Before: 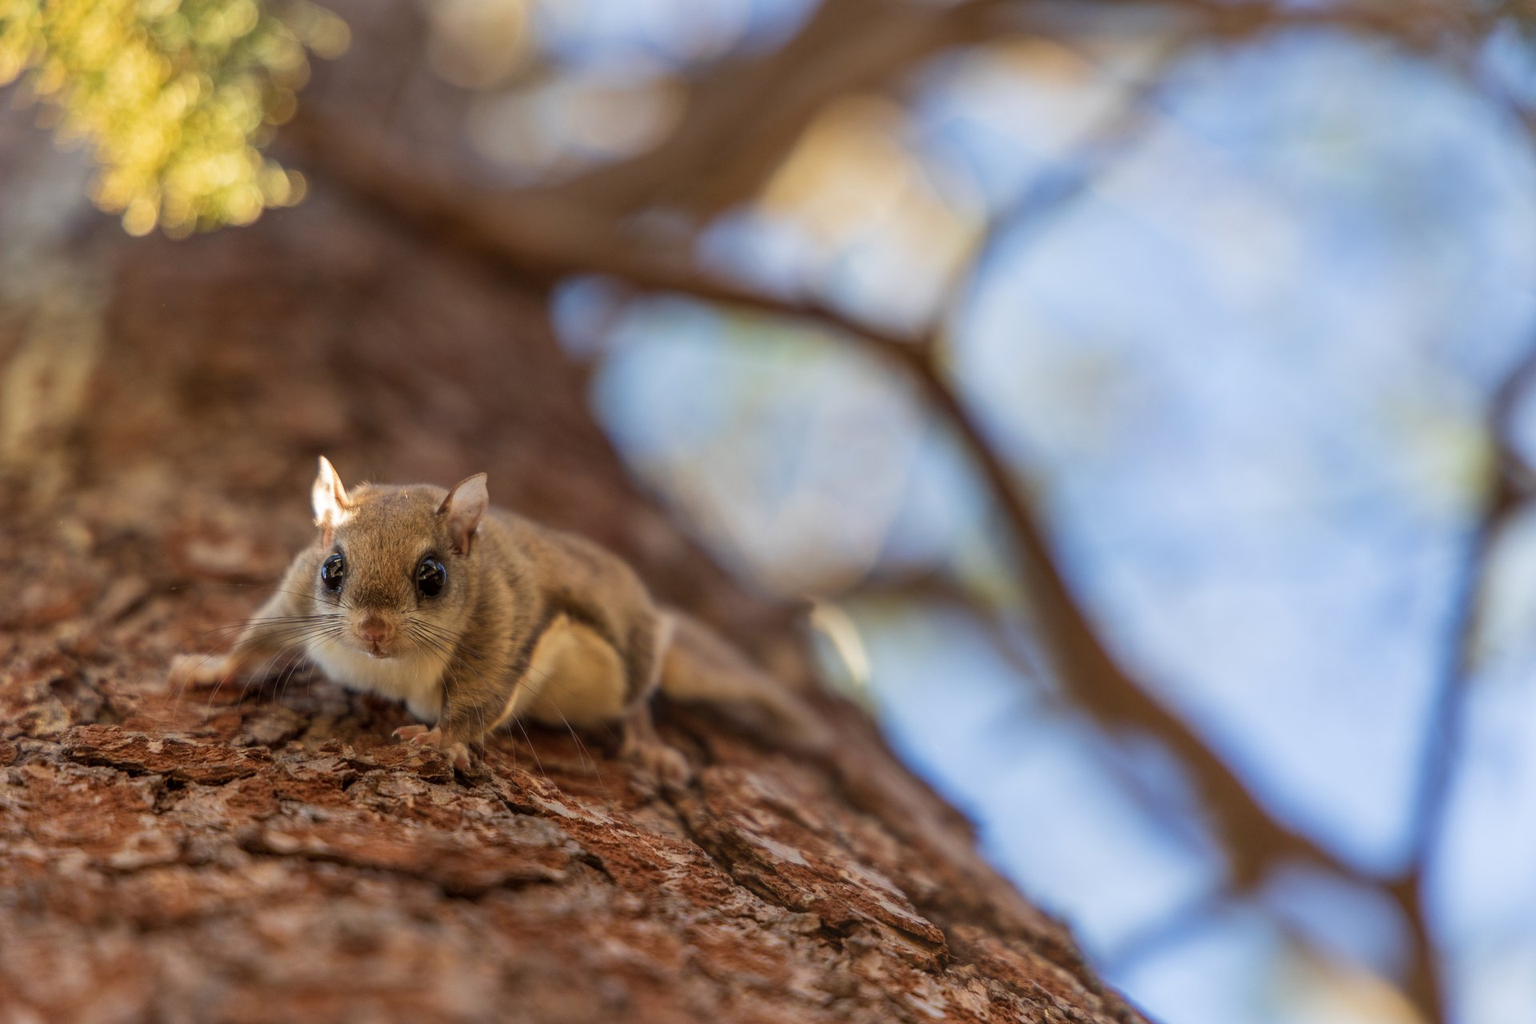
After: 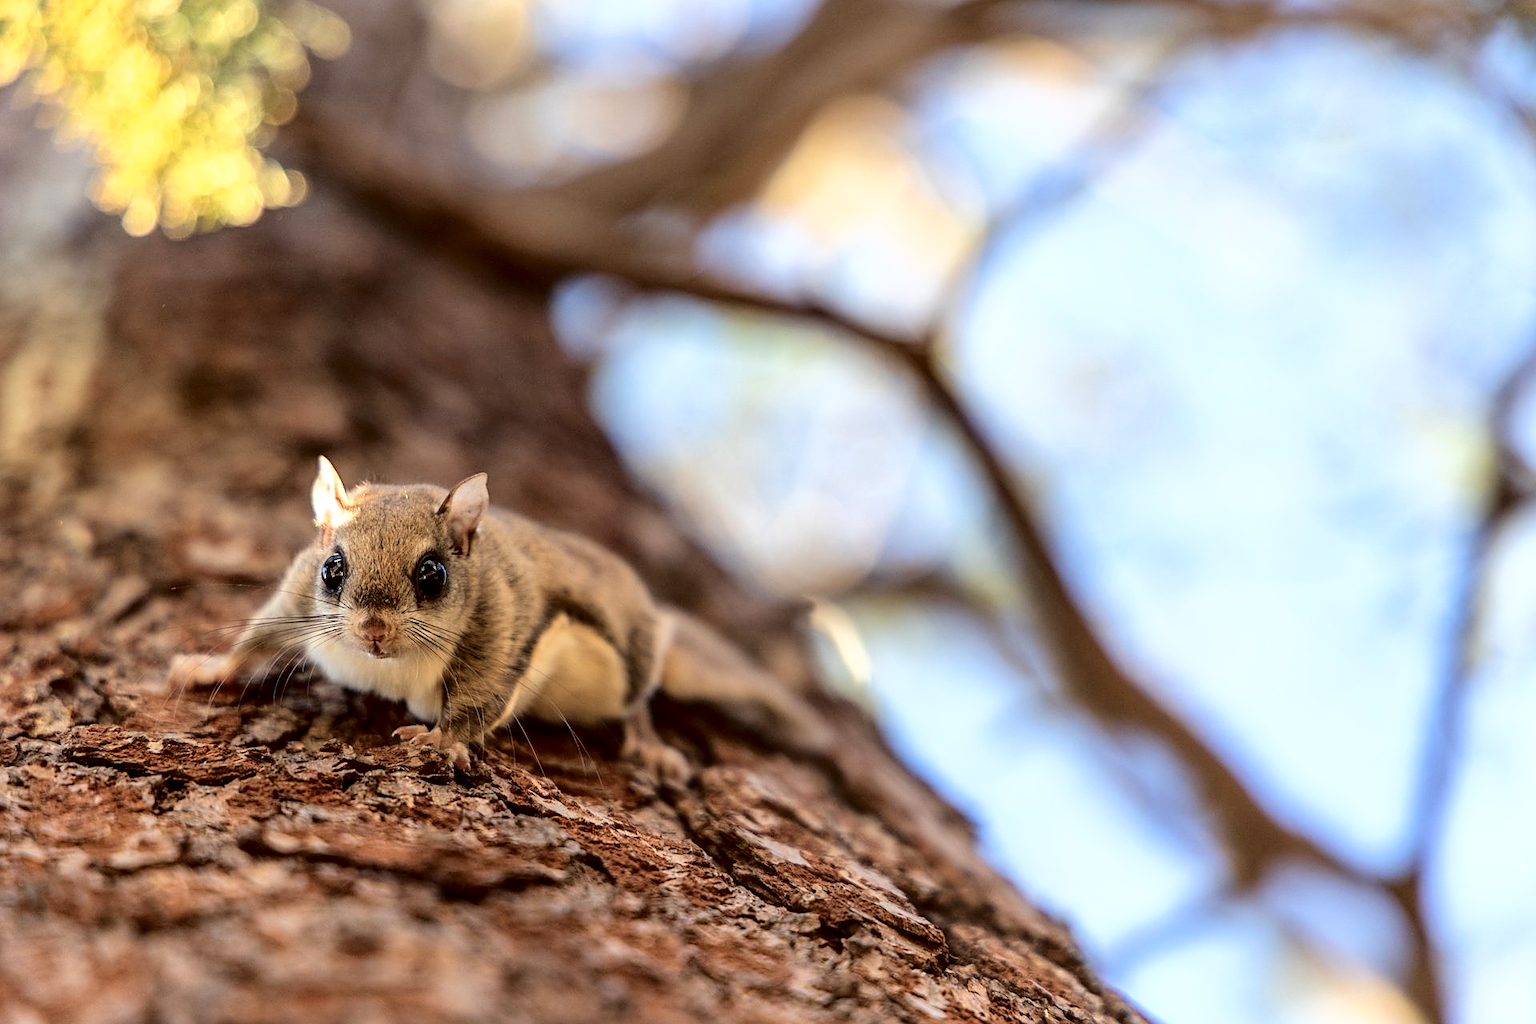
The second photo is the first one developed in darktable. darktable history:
sharpen: on, module defaults
tone equalizer: -8 EV -0.437 EV, -7 EV -0.369 EV, -6 EV -0.334 EV, -5 EV -0.224 EV, -3 EV 0.242 EV, -2 EV 0.343 EV, -1 EV 0.403 EV, +0 EV 0.42 EV
tone curve: curves: ch0 [(0, 0) (0.003, 0) (0.011, 0.001) (0.025, 0.001) (0.044, 0.003) (0.069, 0.009) (0.1, 0.018) (0.136, 0.032) (0.177, 0.074) (0.224, 0.13) (0.277, 0.218) (0.335, 0.321) (0.399, 0.425) (0.468, 0.523) (0.543, 0.617) (0.623, 0.708) (0.709, 0.789) (0.801, 0.873) (0.898, 0.967) (1, 1)], color space Lab, independent channels, preserve colors none
